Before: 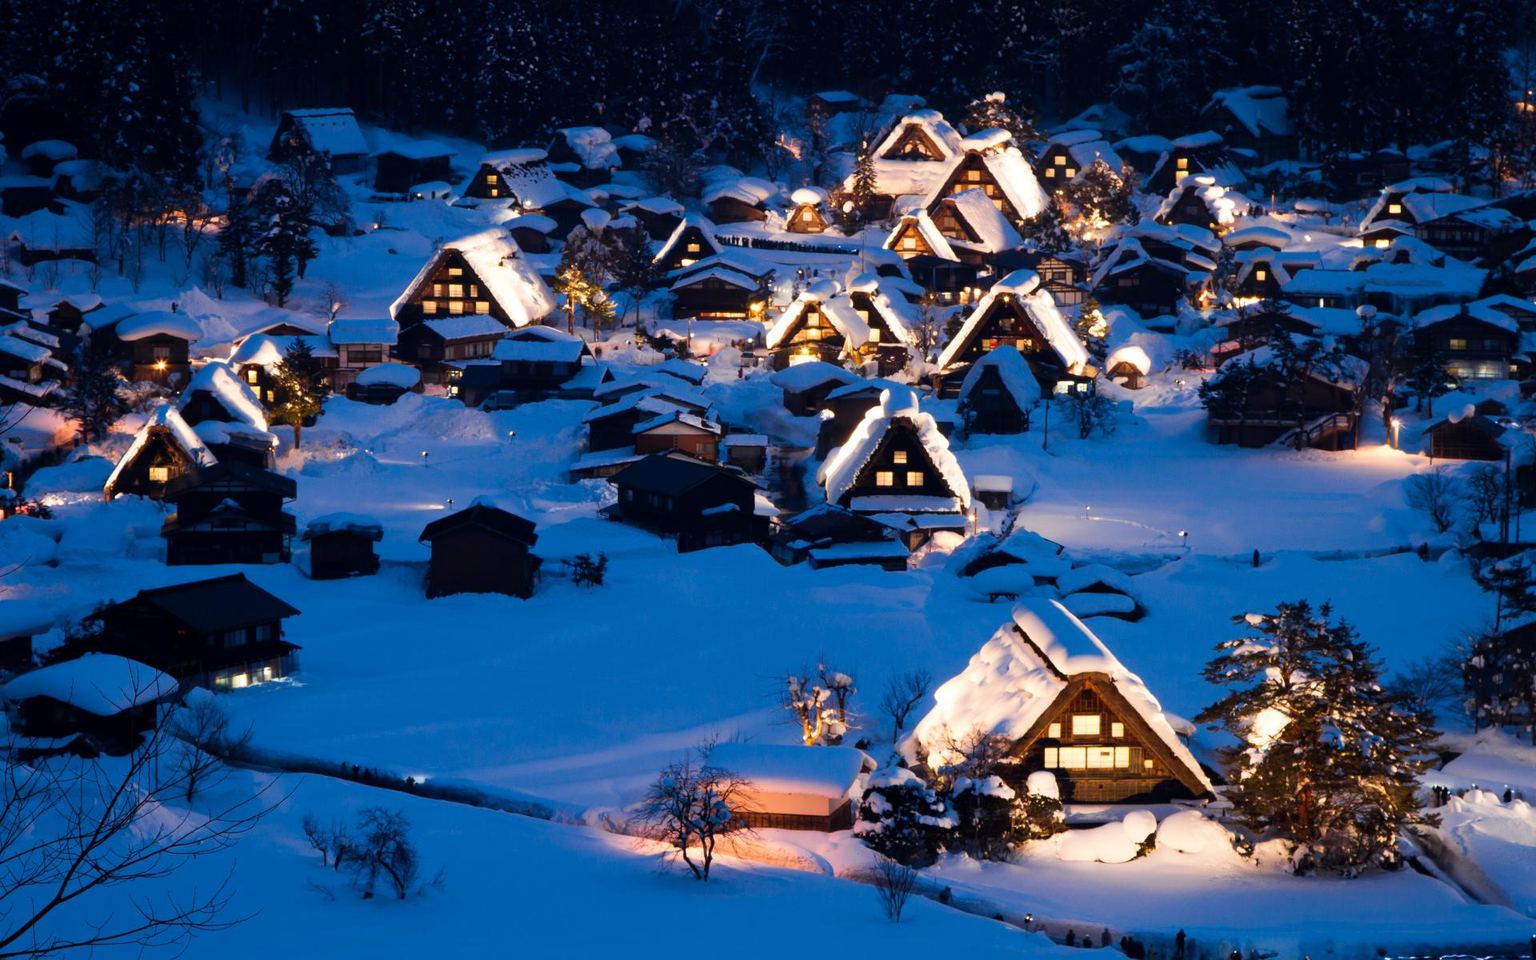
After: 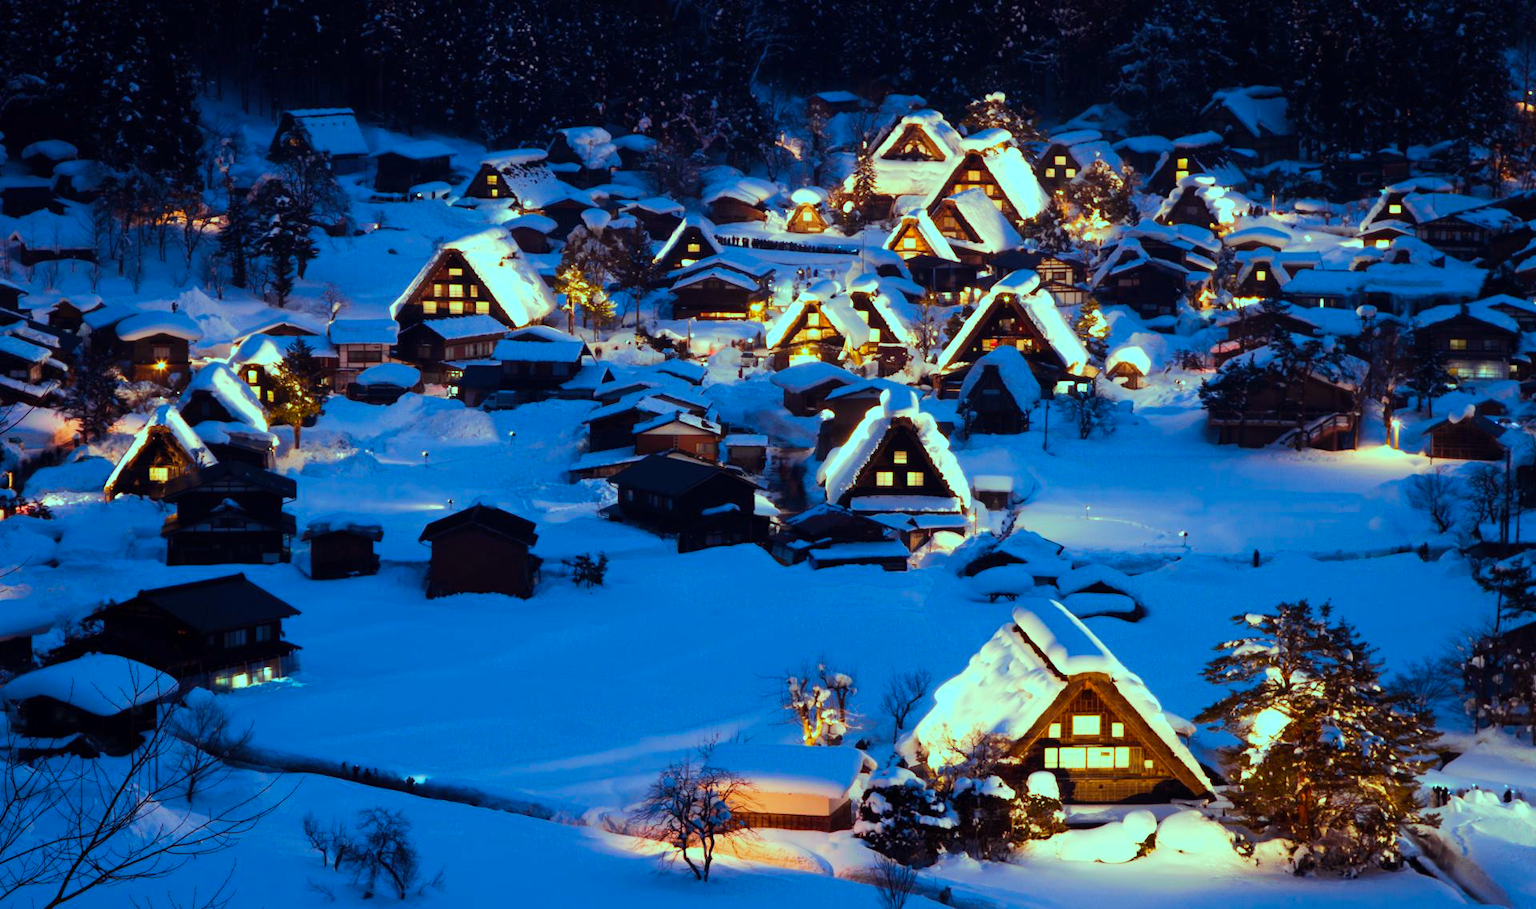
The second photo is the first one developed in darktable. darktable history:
crop and rotate: top 0.006%, bottom 5.188%
color balance rgb: shadows lift › luminance -7.974%, shadows lift › chroma 2.126%, shadows lift › hue 200.97°, power › chroma 1.535%, power › hue 28.58°, highlights gain › chroma 7.617%, highlights gain › hue 183°, perceptual saturation grading › global saturation 4.782%, perceptual brilliance grading › mid-tones 9.629%, perceptual brilliance grading › shadows 15.395%, global vibrance 20%
